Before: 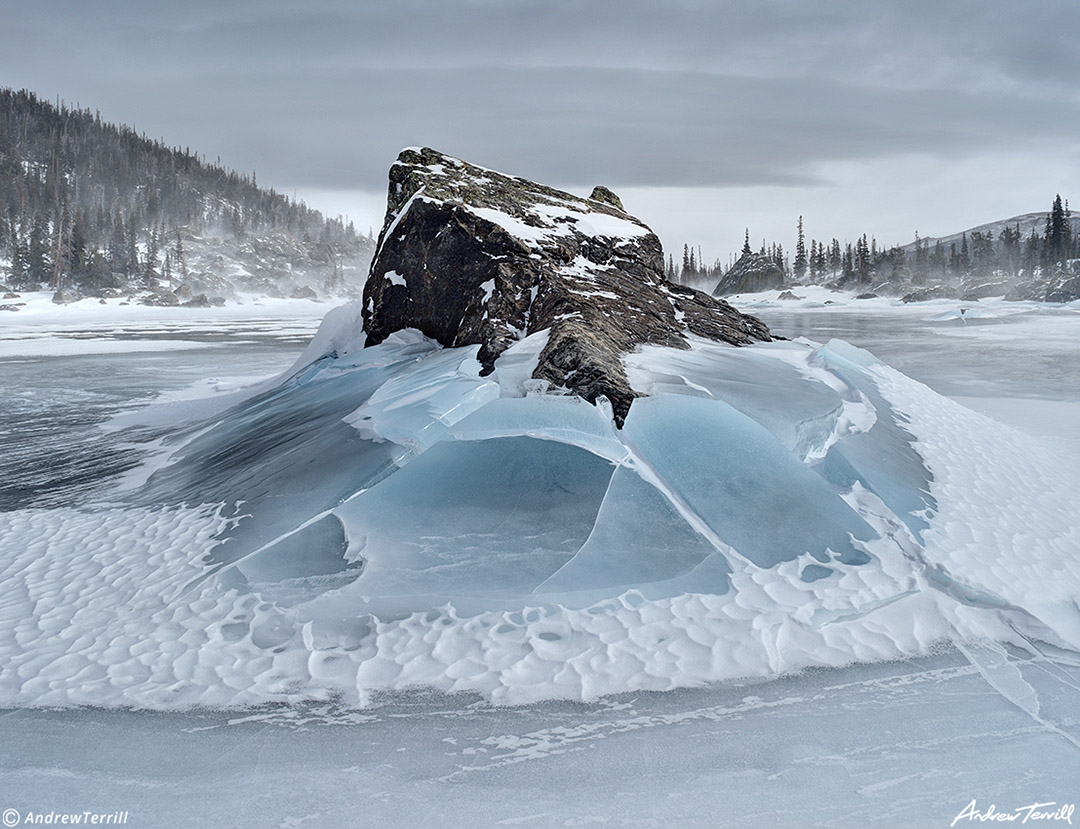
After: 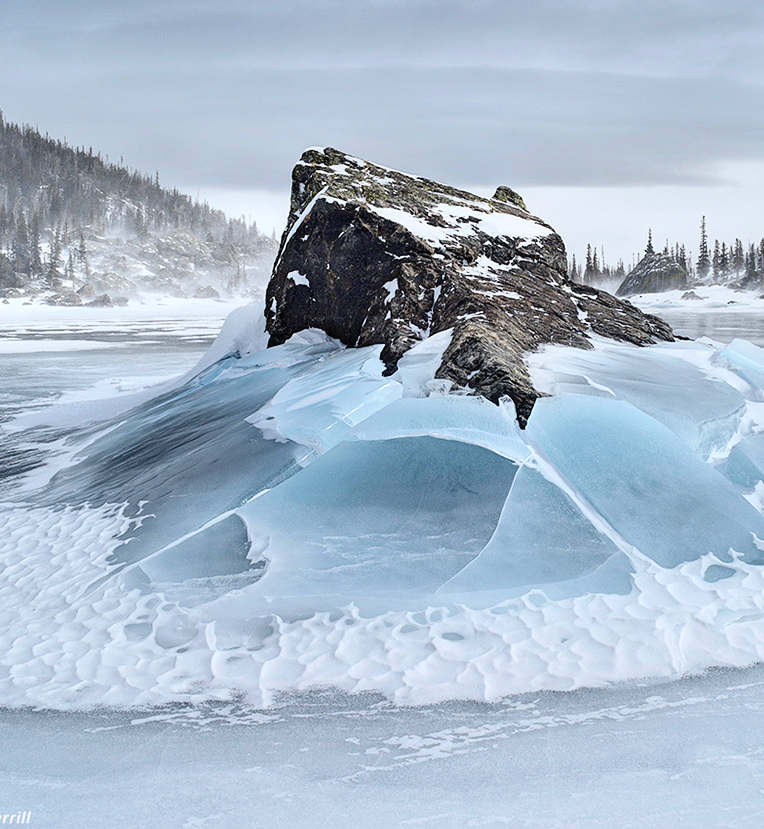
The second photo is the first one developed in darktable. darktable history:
crop and rotate: left 9.061%, right 20.142%
contrast brightness saturation: contrast 0.2, brightness 0.16, saturation 0.22
